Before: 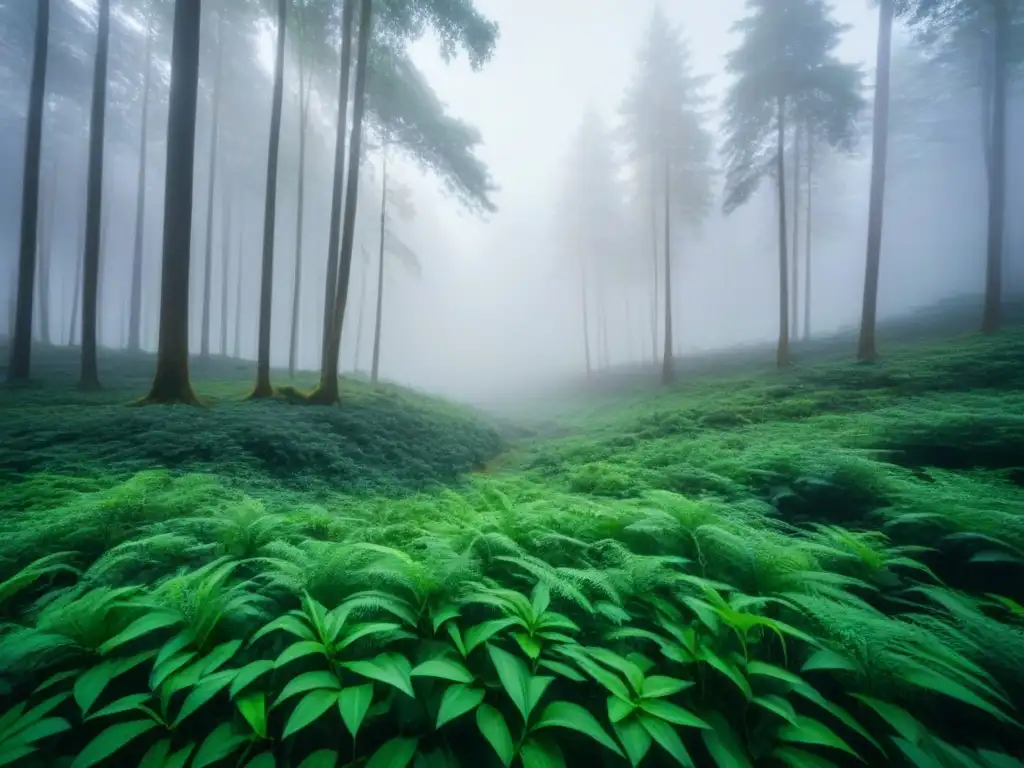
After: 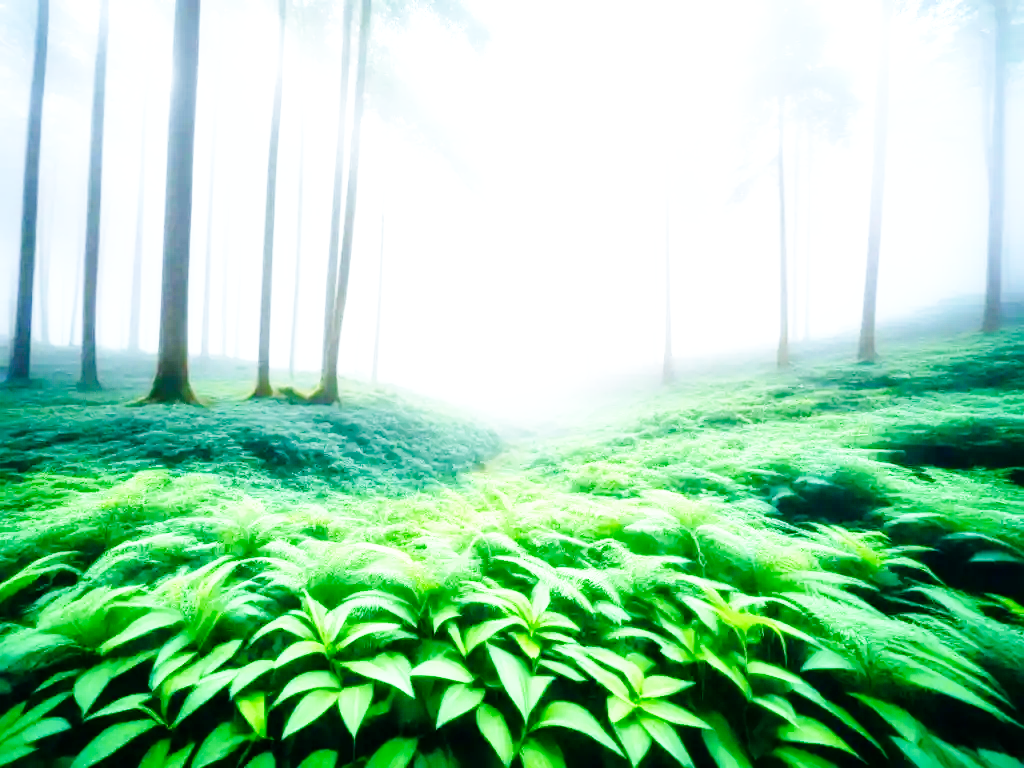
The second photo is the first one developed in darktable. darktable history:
base curve: curves: ch0 [(0, 0) (0, 0) (0.002, 0.001) (0.008, 0.003) (0.019, 0.011) (0.037, 0.037) (0.064, 0.11) (0.102, 0.232) (0.152, 0.379) (0.216, 0.524) (0.296, 0.665) (0.394, 0.789) (0.512, 0.881) (0.651, 0.945) (0.813, 0.986) (1, 1)], preserve colors none
exposure: black level correction 0.001, exposure 1.317 EV, compensate exposure bias true, compensate highlight preservation false
